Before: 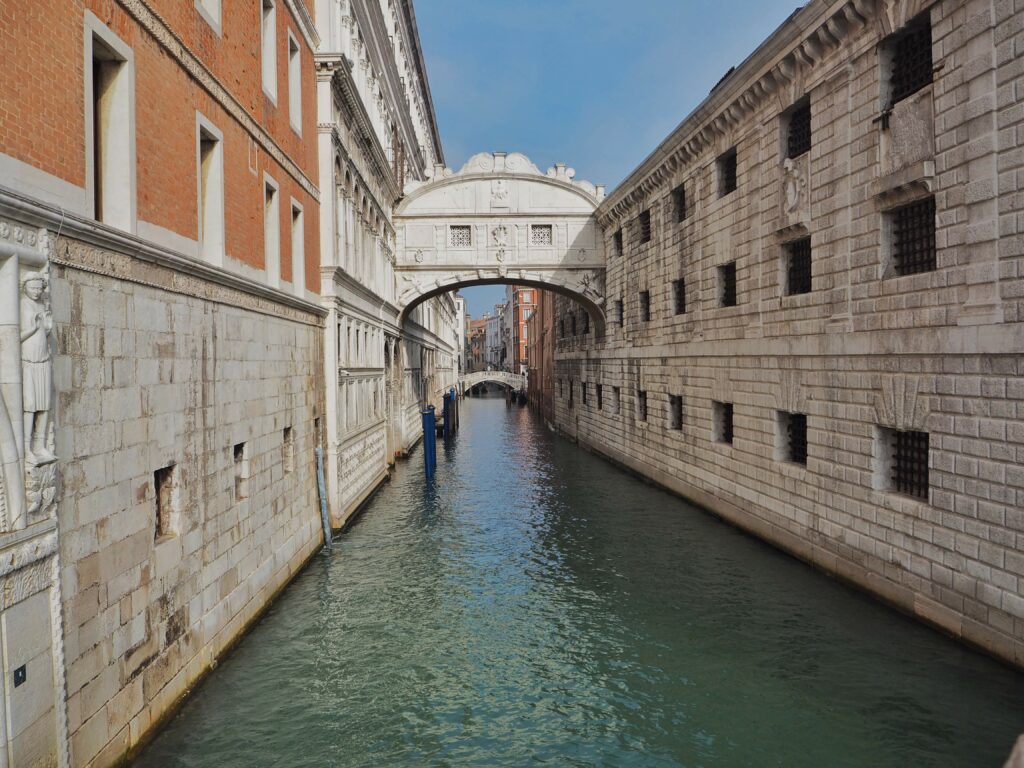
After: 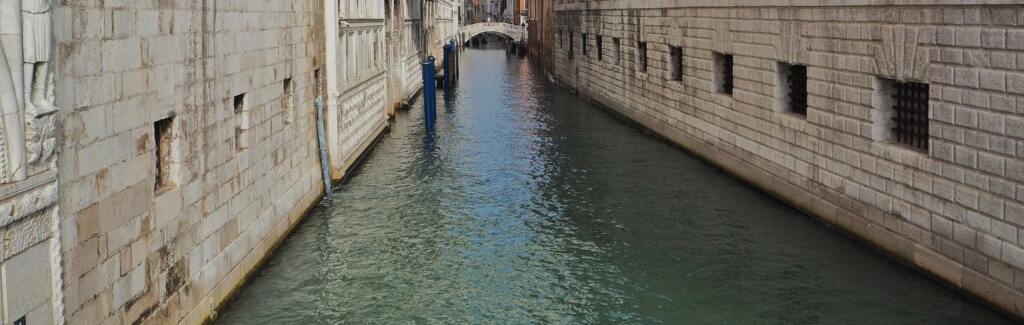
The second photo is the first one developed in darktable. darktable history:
crop: top 45.477%, bottom 12.204%
